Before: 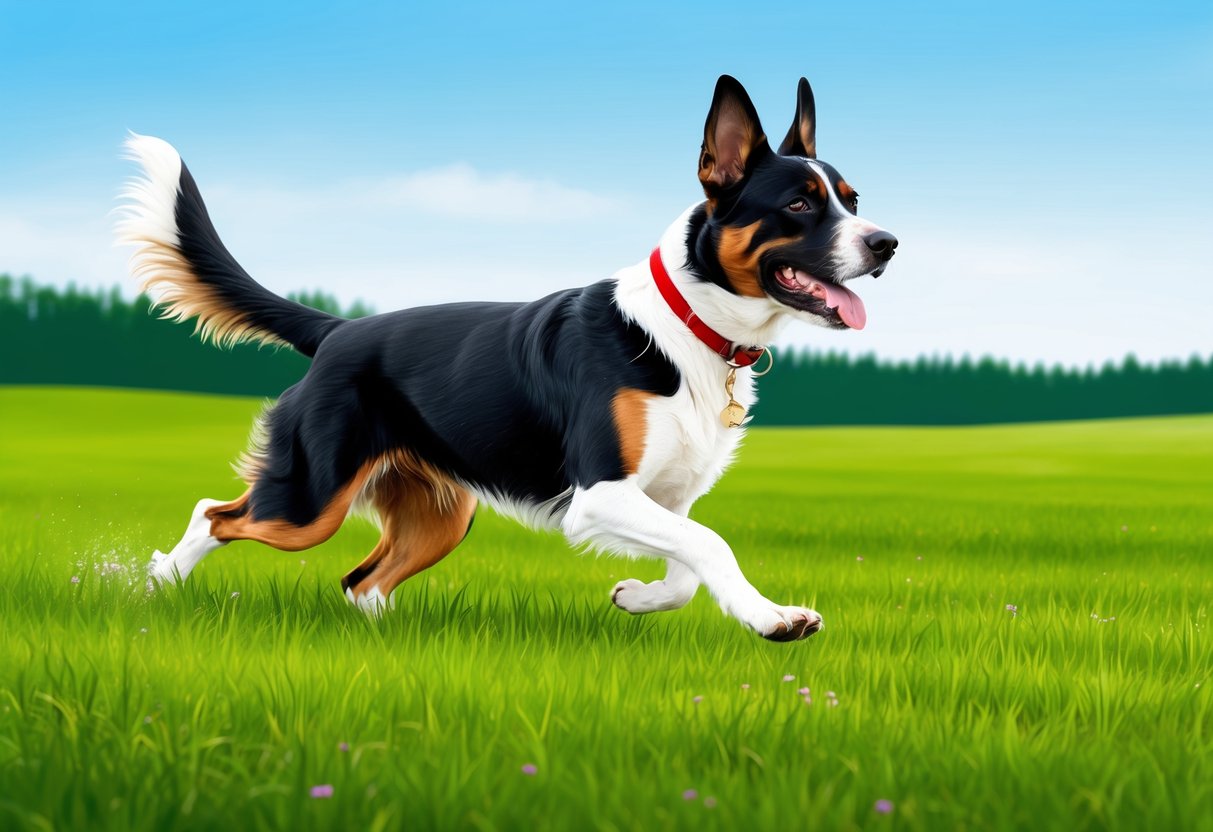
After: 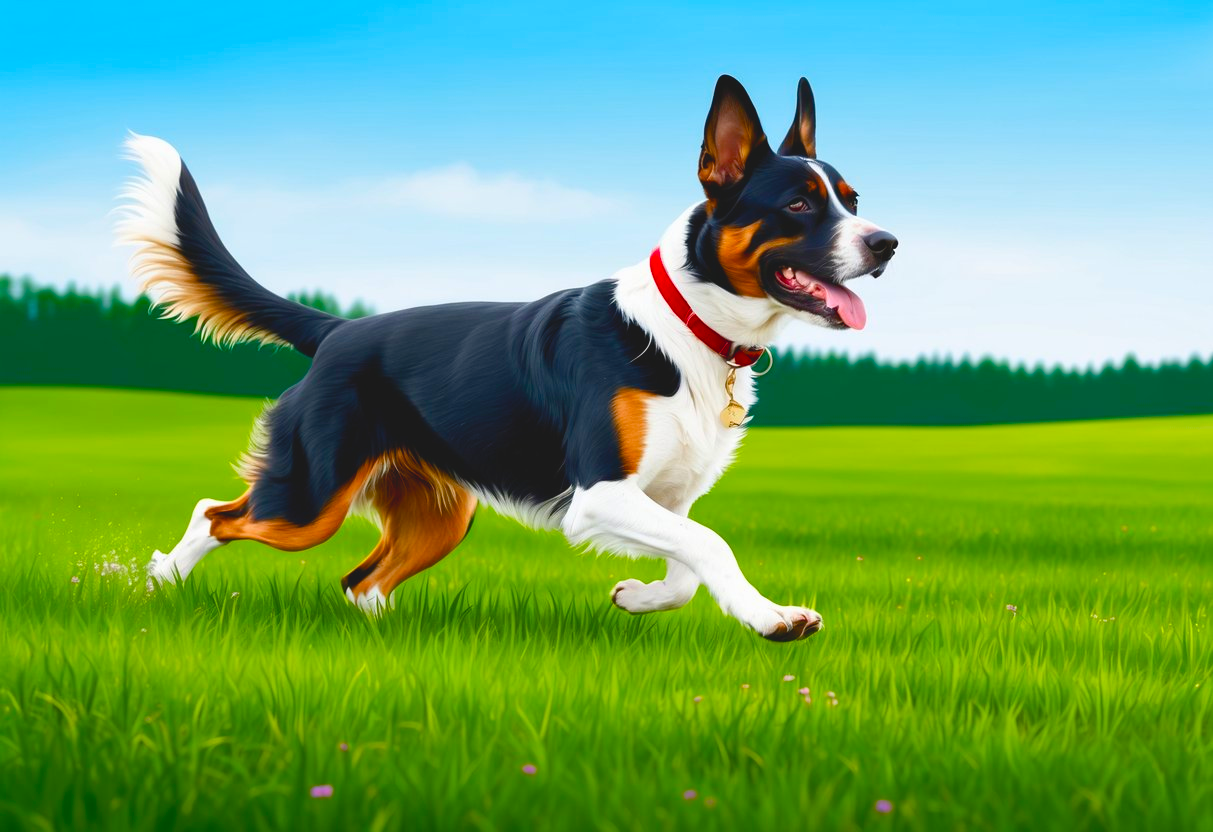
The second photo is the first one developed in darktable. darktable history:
color balance rgb: perceptual saturation grading › global saturation 20%, perceptual saturation grading › highlights -25.458%, perceptual saturation grading › shadows 49.729%, perceptual brilliance grading › global brilliance 15.5%, perceptual brilliance grading › shadows -34.944%, contrast -9.536%
contrast brightness saturation: contrast -0.181, saturation 0.19
